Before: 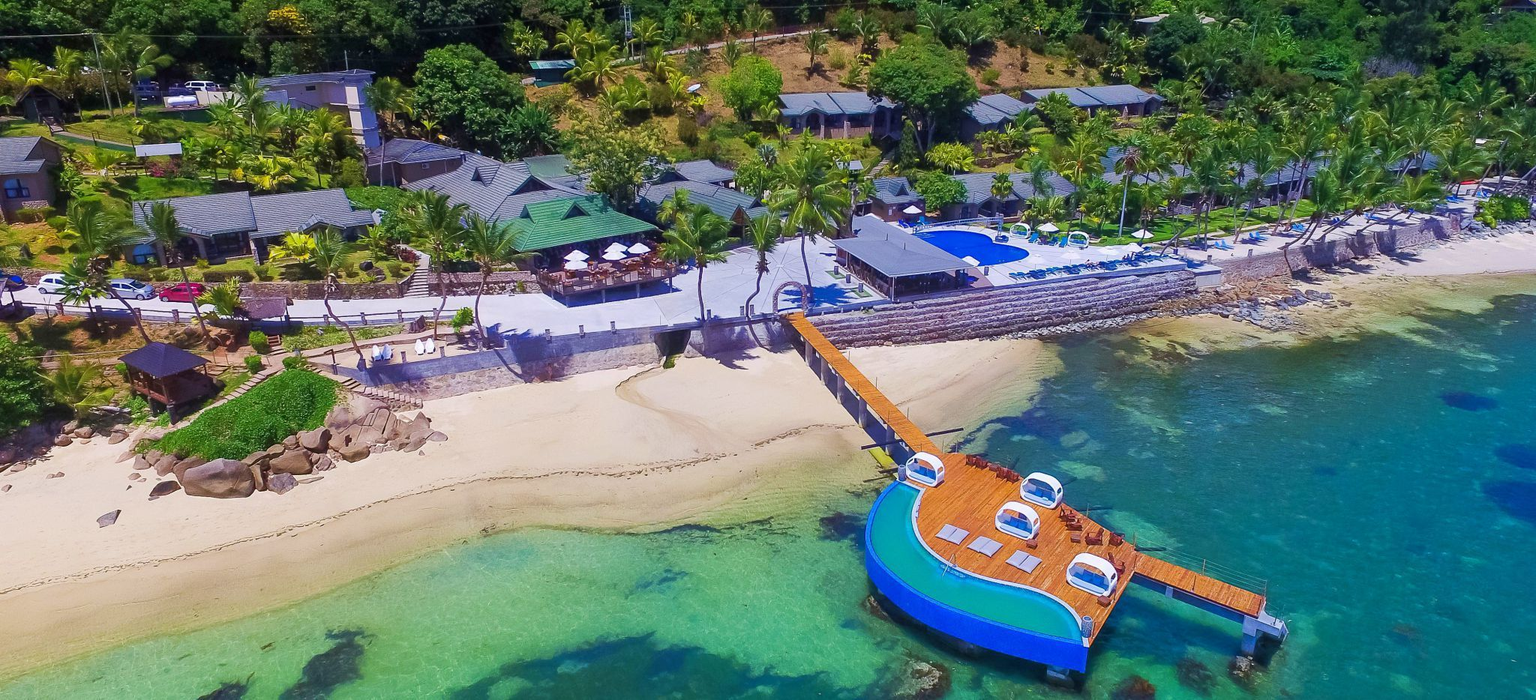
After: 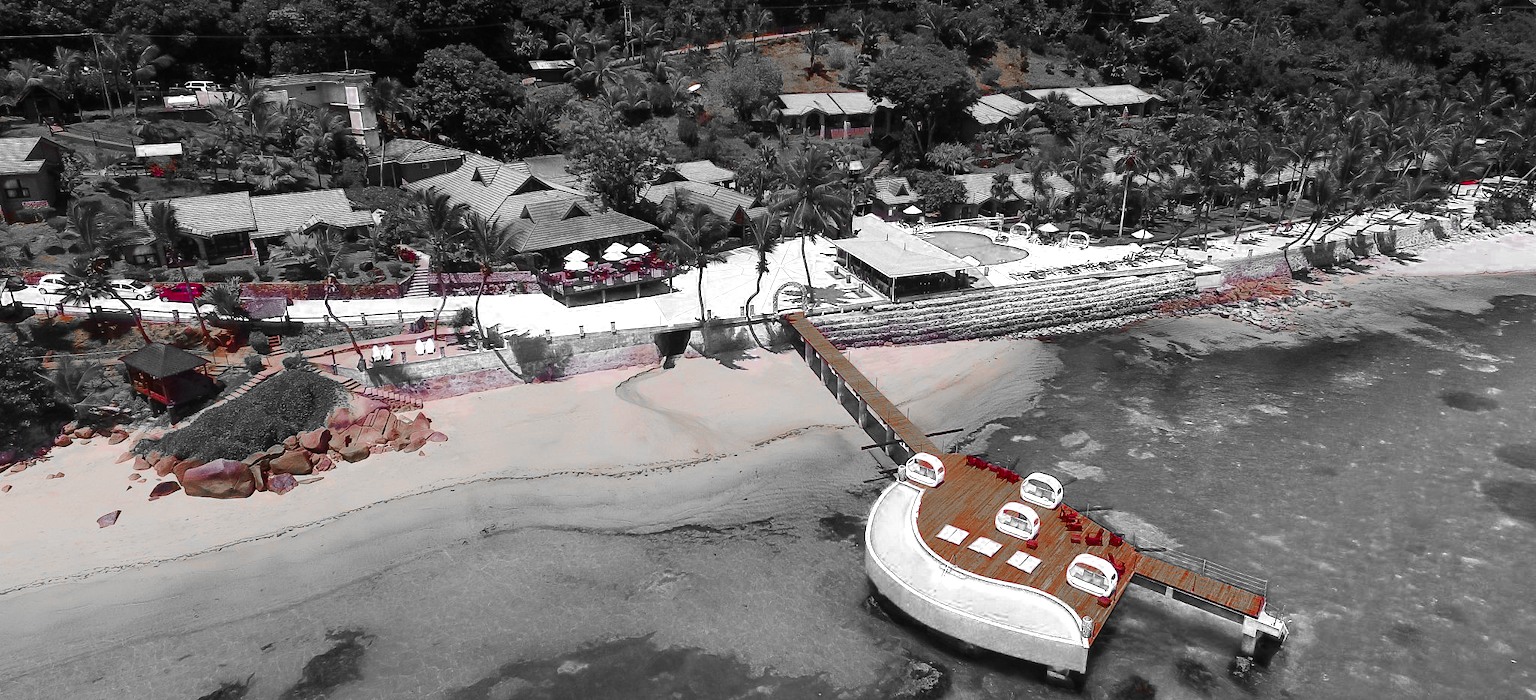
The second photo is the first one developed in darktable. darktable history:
color zones: curves: ch0 [(0, 0.352) (0.143, 0.407) (0.286, 0.386) (0.429, 0.431) (0.571, 0.829) (0.714, 0.853) (0.857, 0.833) (1, 0.352)]; ch1 [(0, 0.604) (0.072, 0.726) (0.096, 0.608) (0.205, 0.007) (0.571, -0.006) (0.839, -0.013) (0.857, -0.012) (1, 0.604)]
tone equalizer: on, module defaults
tone curve: curves: ch0 [(0, 0) (0.003, 0.008) (0.011, 0.011) (0.025, 0.014) (0.044, 0.021) (0.069, 0.029) (0.1, 0.042) (0.136, 0.06) (0.177, 0.09) (0.224, 0.126) (0.277, 0.177) (0.335, 0.243) (0.399, 0.31) (0.468, 0.388) (0.543, 0.484) (0.623, 0.585) (0.709, 0.683) (0.801, 0.775) (0.898, 0.873) (1, 1)], preserve colors none
